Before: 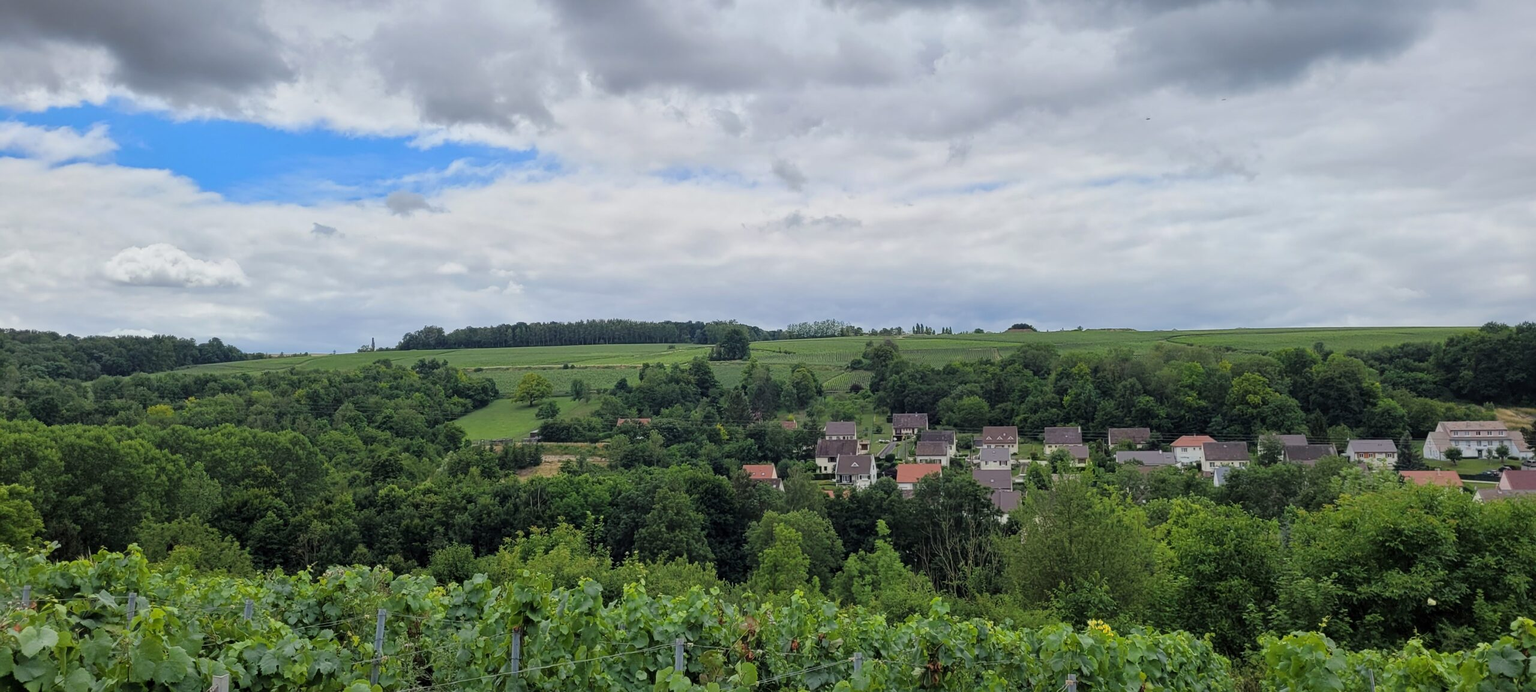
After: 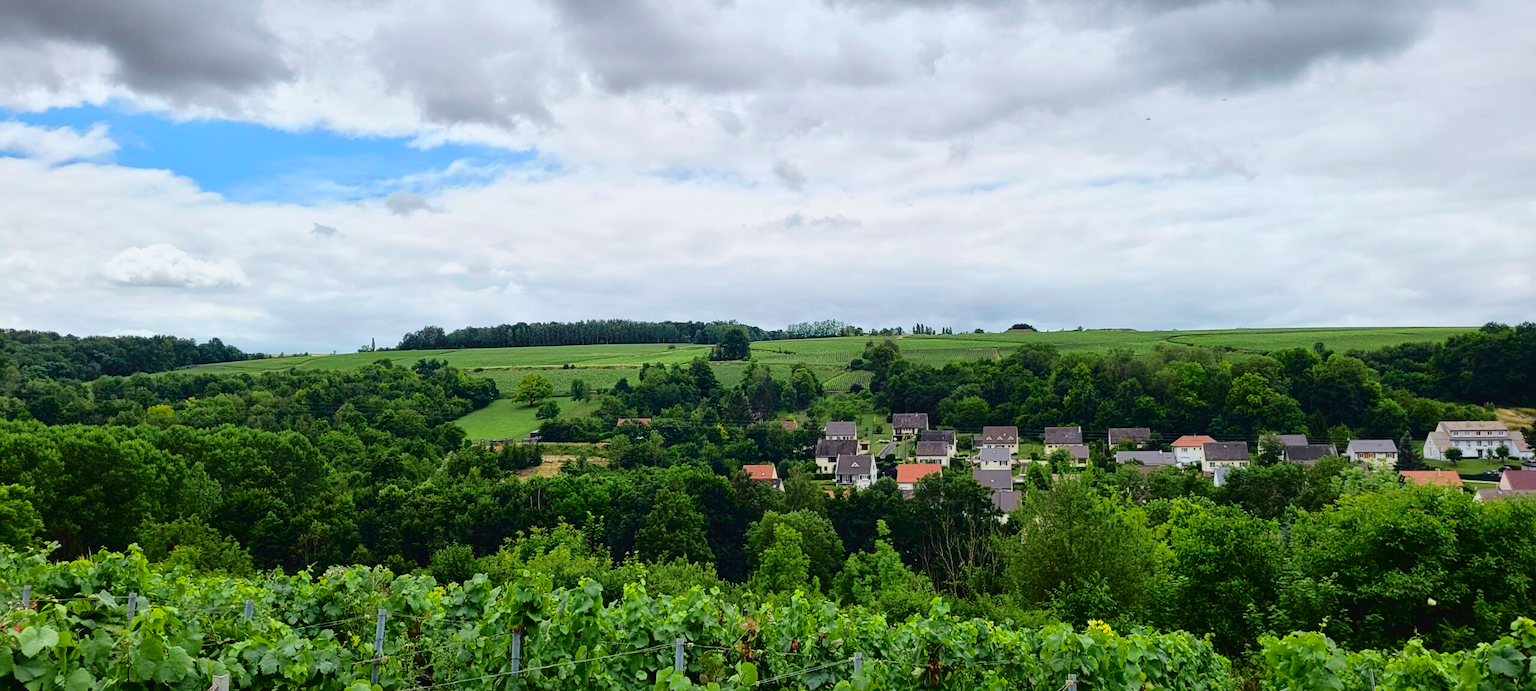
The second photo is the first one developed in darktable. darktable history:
tone curve: curves: ch0 [(0, 0.023) (0.132, 0.075) (0.251, 0.186) (0.441, 0.476) (0.662, 0.757) (0.849, 0.927) (1, 0.99)]; ch1 [(0, 0) (0.447, 0.411) (0.483, 0.469) (0.498, 0.496) (0.518, 0.514) (0.561, 0.59) (0.606, 0.659) (0.657, 0.725) (0.869, 0.916) (1, 1)]; ch2 [(0, 0) (0.307, 0.315) (0.425, 0.438) (0.483, 0.477) (0.503, 0.503) (0.526, 0.553) (0.552, 0.601) (0.615, 0.669) (0.703, 0.797) (0.985, 0.966)], color space Lab, independent channels, preserve colors none
